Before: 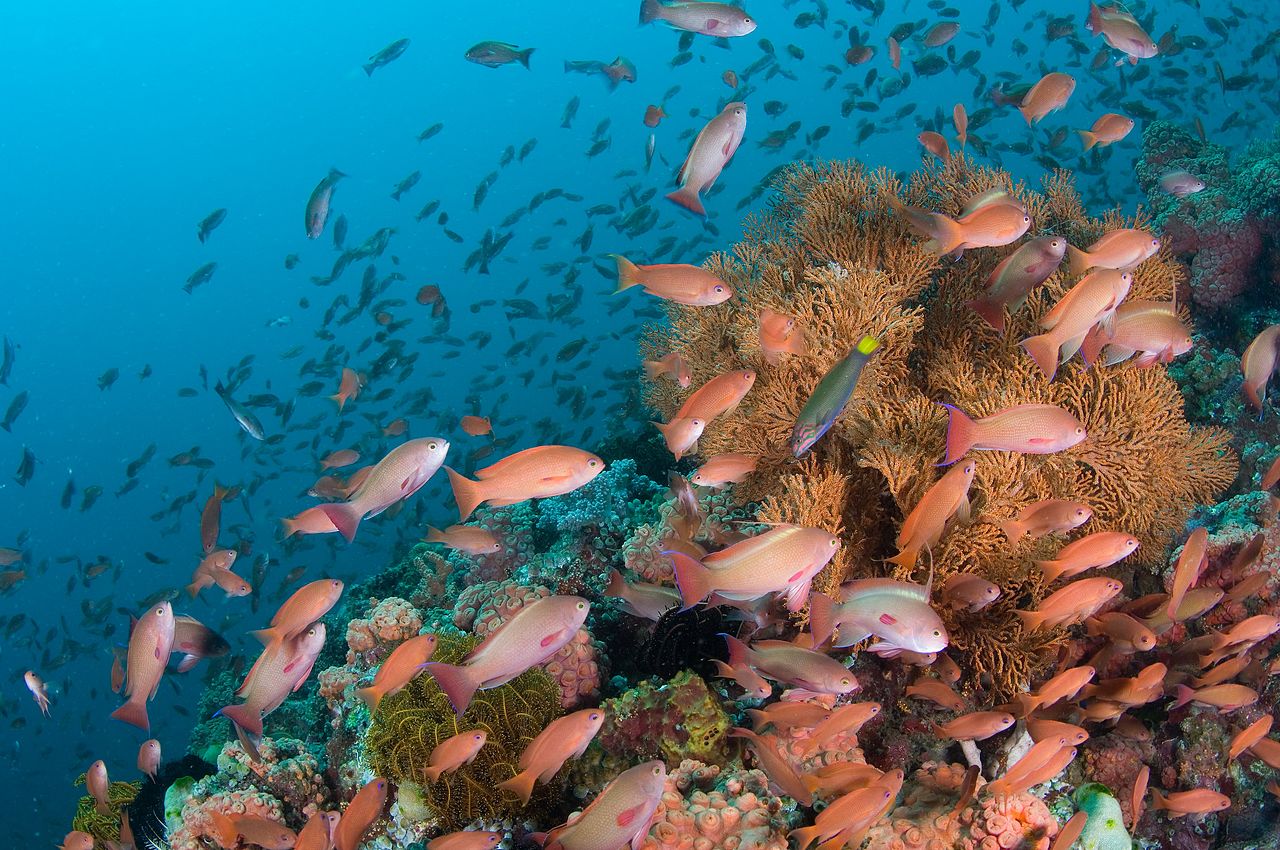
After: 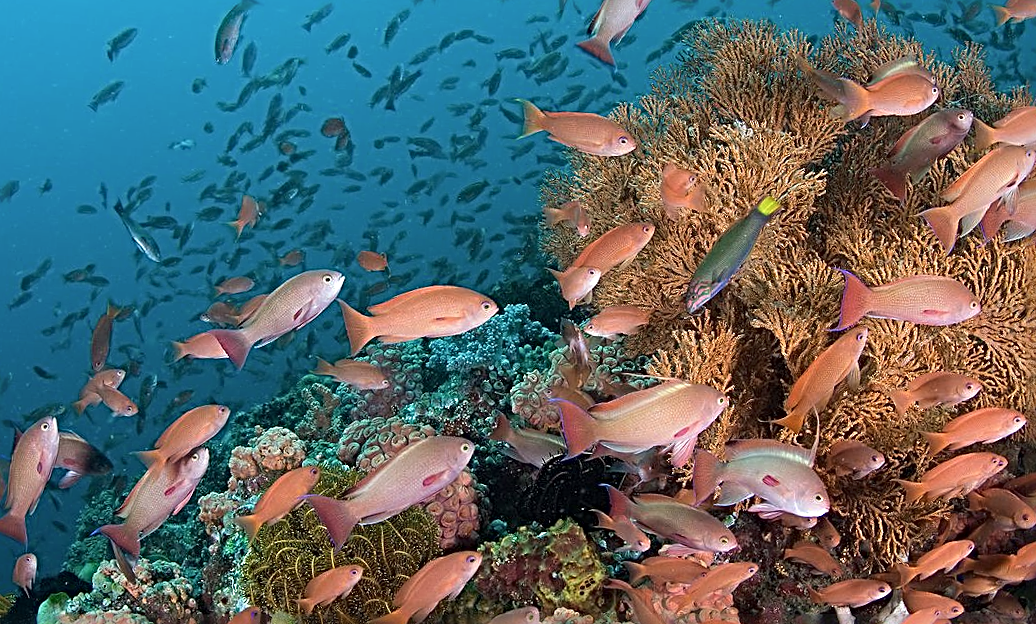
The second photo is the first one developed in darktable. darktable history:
sharpen: radius 3.674, amount 0.917
contrast brightness saturation: saturation -0.069
crop and rotate: angle -3.68°, left 9.782%, top 20.915%, right 12.37%, bottom 11.946%
